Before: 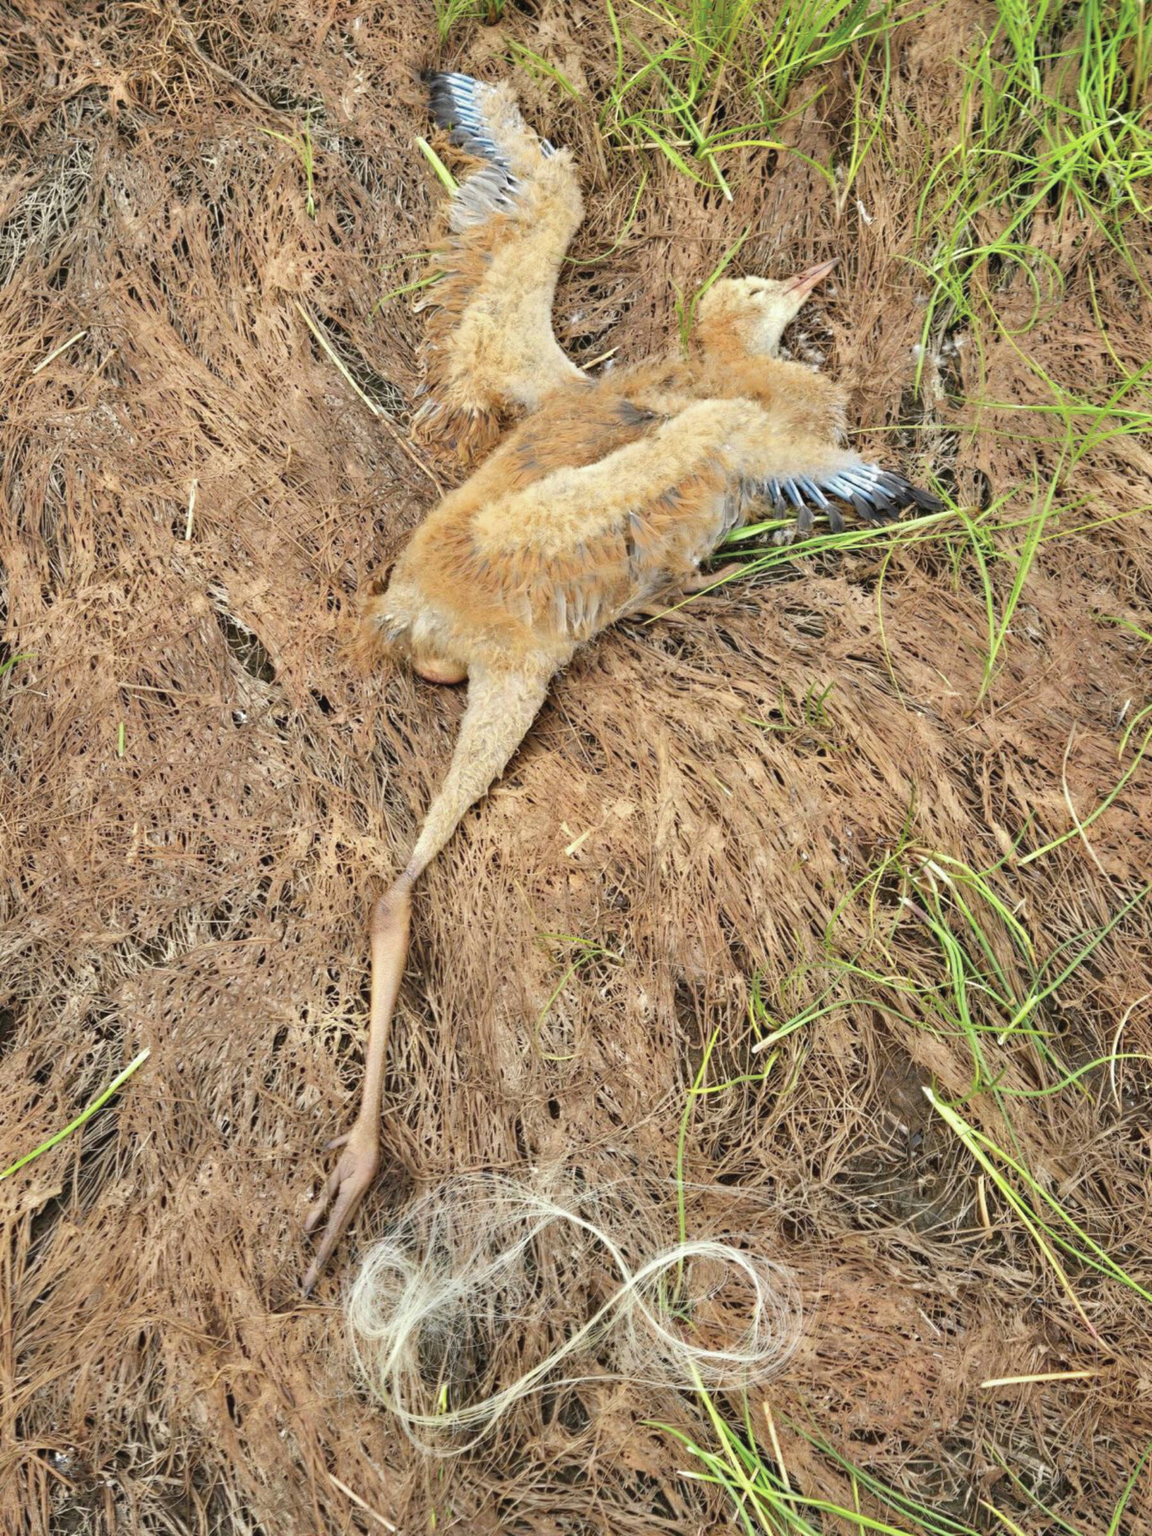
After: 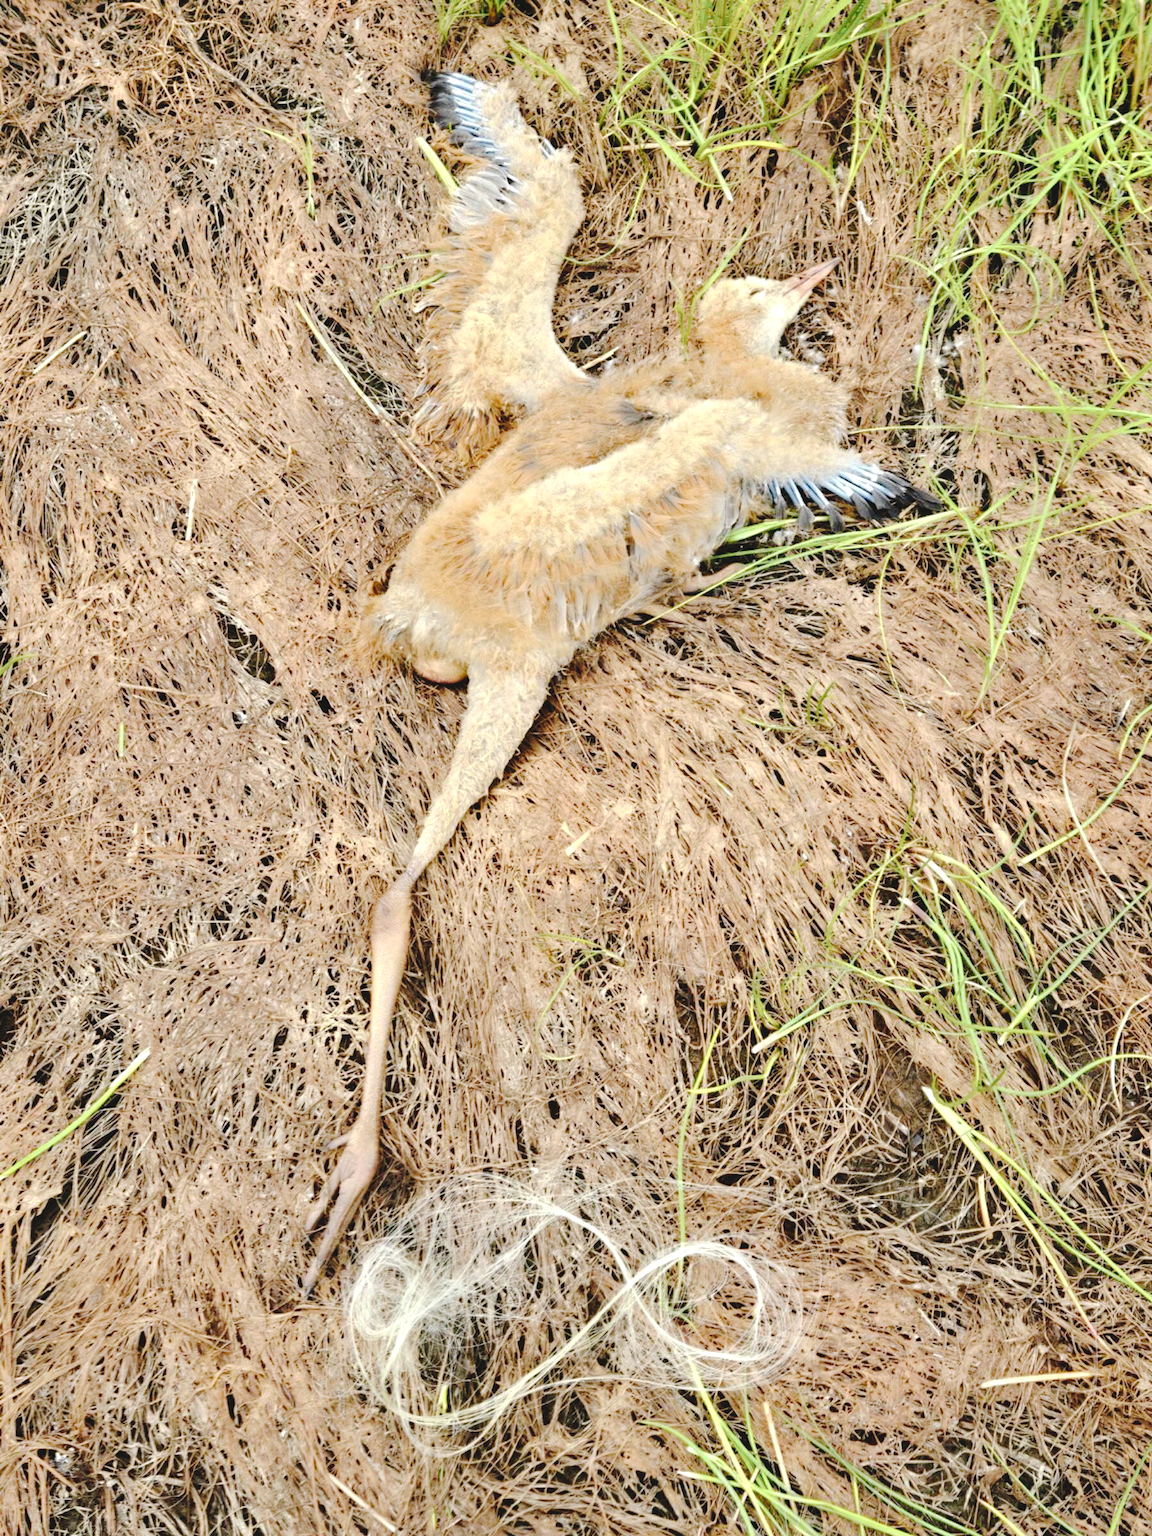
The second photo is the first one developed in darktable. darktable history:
tone equalizer: -8 EV -0.417 EV, -7 EV -0.389 EV, -6 EV -0.333 EV, -5 EV -0.222 EV, -3 EV 0.222 EV, -2 EV 0.333 EV, -1 EV 0.389 EV, +0 EV 0.417 EV, edges refinement/feathering 500, mask exposure compensation -1.57 EV, preserve details no
tone curve: curves: ch0 [(0, 0) (0.003, 0.057) (0.011, 0.061) (0.025, 0.065) (0.044, 0.075) (0.069, 0.082) (0.1, 0.09) (0.136, 0.102) (0.177, 0.145) (0.224, 0.195) (0.277, 0.27) (0.335, 0.374) (0.399, 0.486) (0.468, 0.578) (0.543, 0.652) (0.623, 0.717) (0.709, 0.778) (0.801, 0.837) (0.898, 0.909) (1, 1)], preserve colors none
